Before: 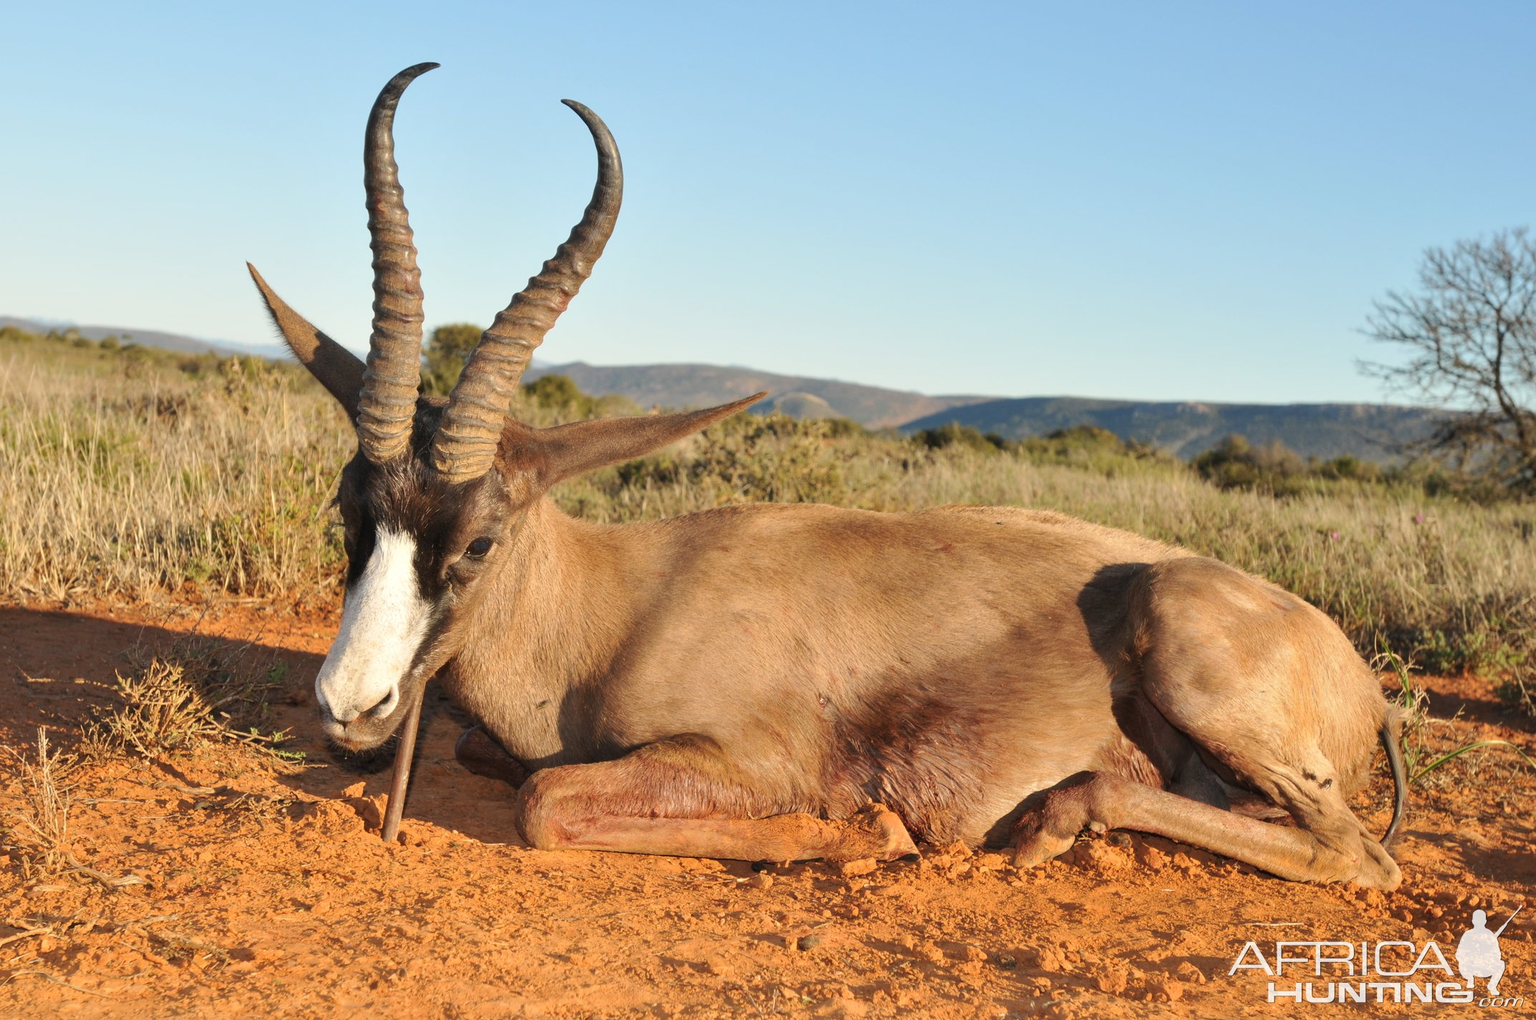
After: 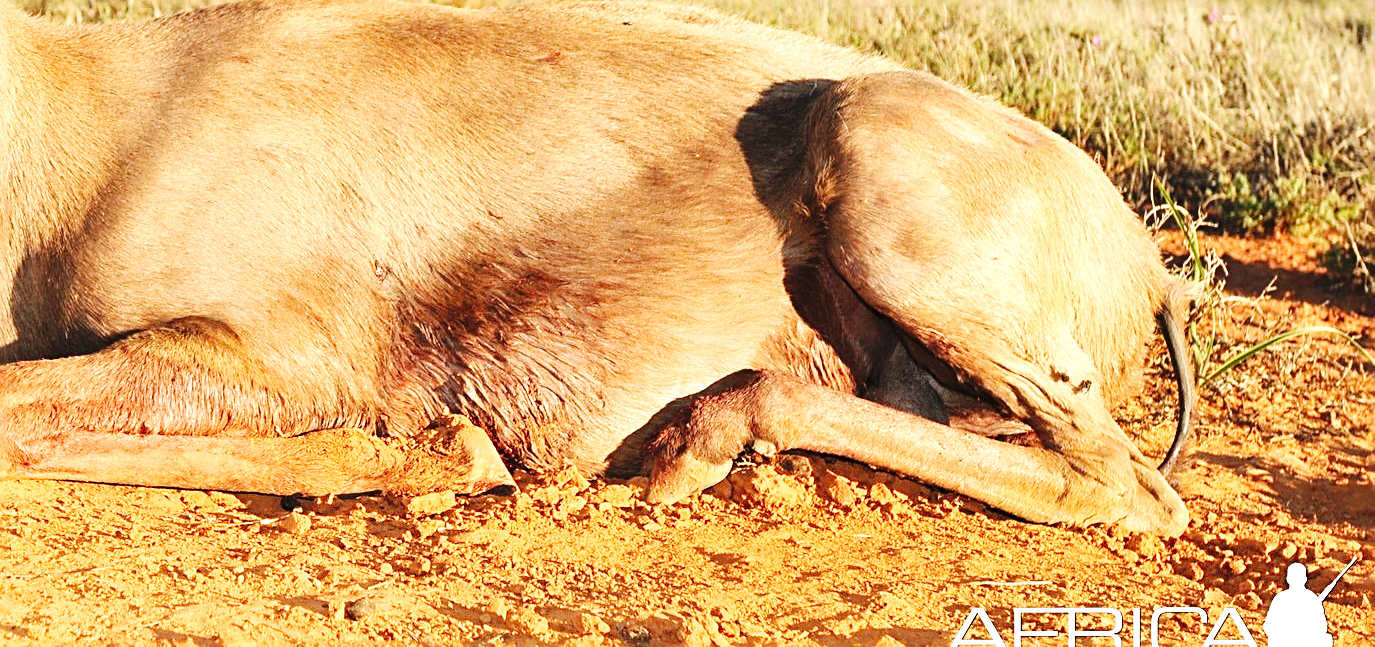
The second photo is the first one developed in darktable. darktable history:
base curve: curves: ch0 [(0, 0) (0.036, 0.025) (0.121, 0.166) (0.206, 0.329) (0.605, 0.79) (1, 1)], preserve colors none
exposure: black level correction 0, exposure 0.696 EV, compensate exposure bias true, compensate highlight preservation false
sharpen: radius 2.554, amount 0.644
crop and rotate: left 35.867%, top 49.705%, bottom 4.823%
